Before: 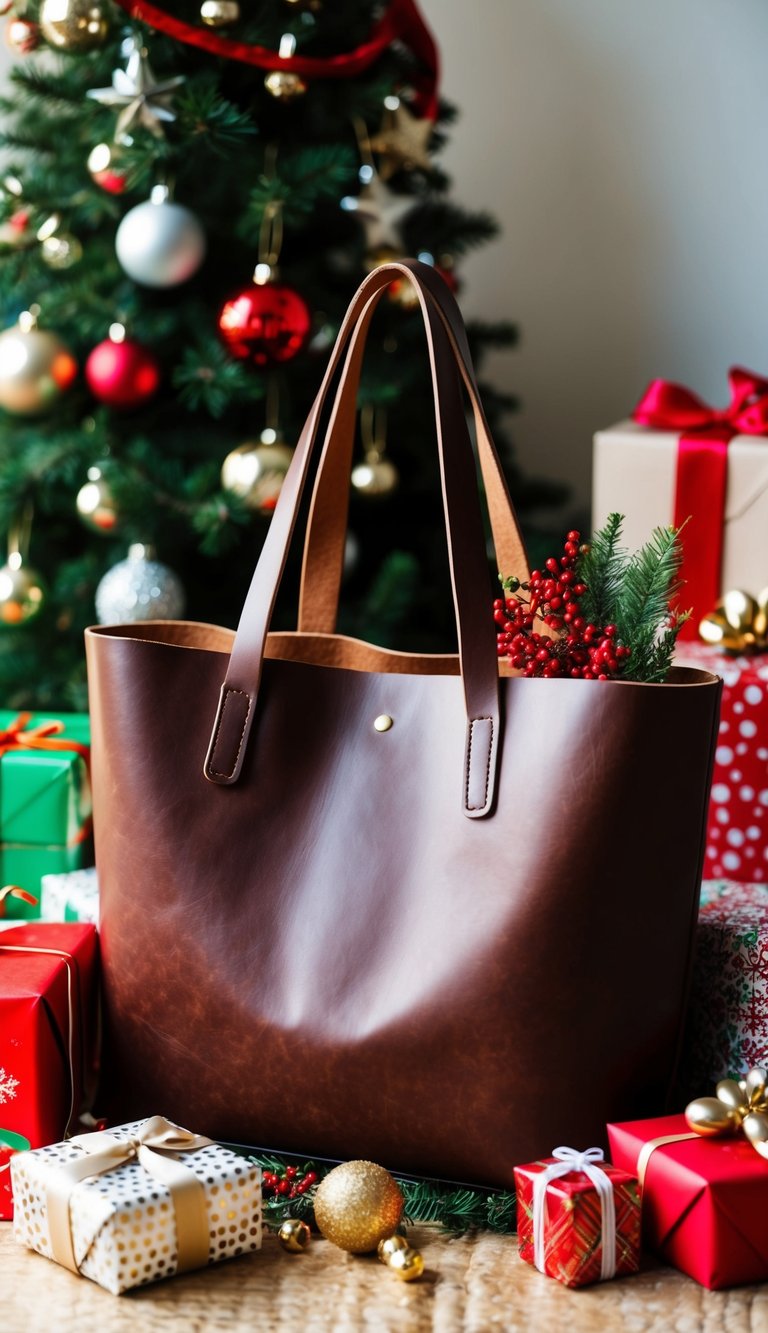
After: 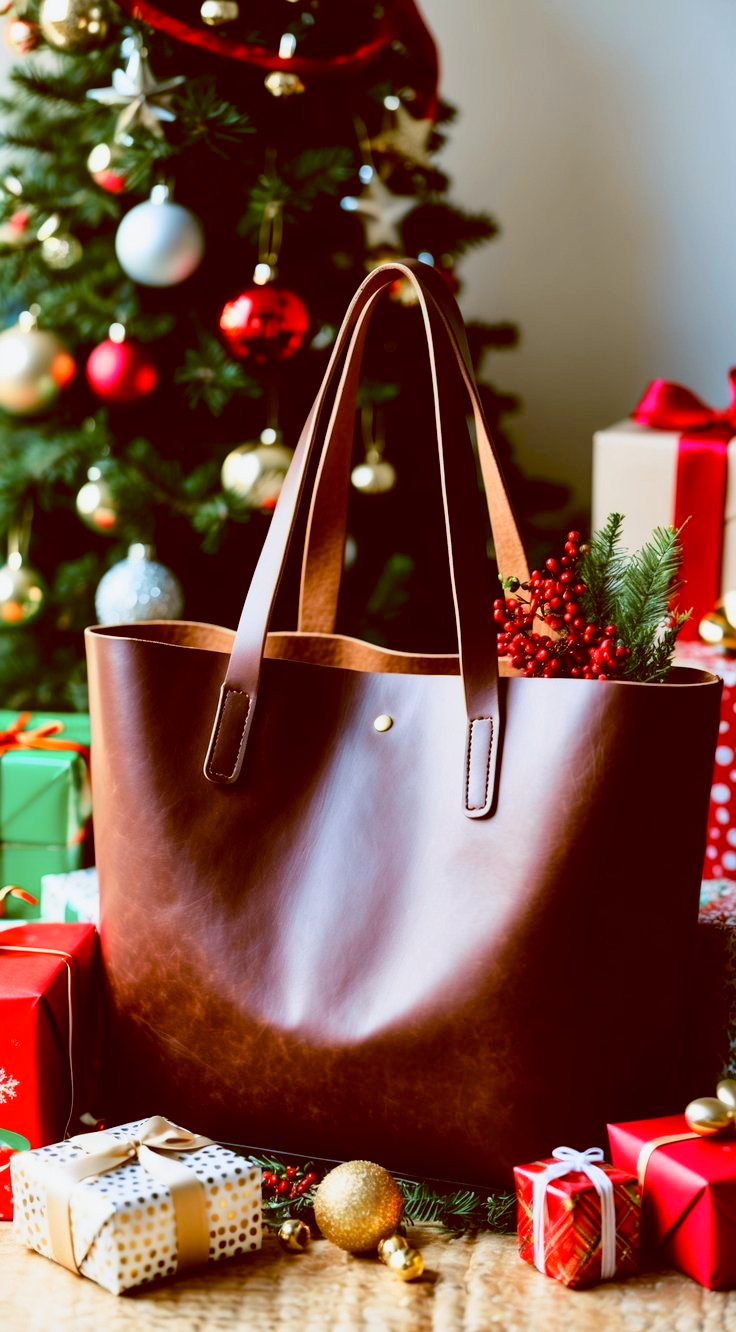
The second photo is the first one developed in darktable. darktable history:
color balance: lift [1, 1.015, 1.004, 0.985], gamma [1, 0.958, 0.971, 1.042], gain [1, 0.956, 0.977, 1.044]
crop: right 4.126%, bottom 0.031%
tone curve: curves: ch0 [(0, 0.021) (0.049, 0.044) (0.152, 0.14) (0.328, 0.377) (0.473, 0.543) (0.641, 0.705) (0.85, 0.894) (1, 0.969)]; ch1 [(0, 0) (0.302, 0.331) (0.433, 0.432) (0.472, 0.47) (0.502, 0.503) (0.527, 0.521) (0.564, 0.58) (0.614, 0.626) (0.677, 0.701) (0.859, 0.885) (1, 1)]; ch2 [(0, 0) (0.33, 0.301) (0.447, 0.44) (0.487, 0.496) (0.502, 0.516) (0.535, 0.563) (0.565, 0.593) (0.608, 0.638) (1, 1)], color space Lab, independent channels, preserve colors none
